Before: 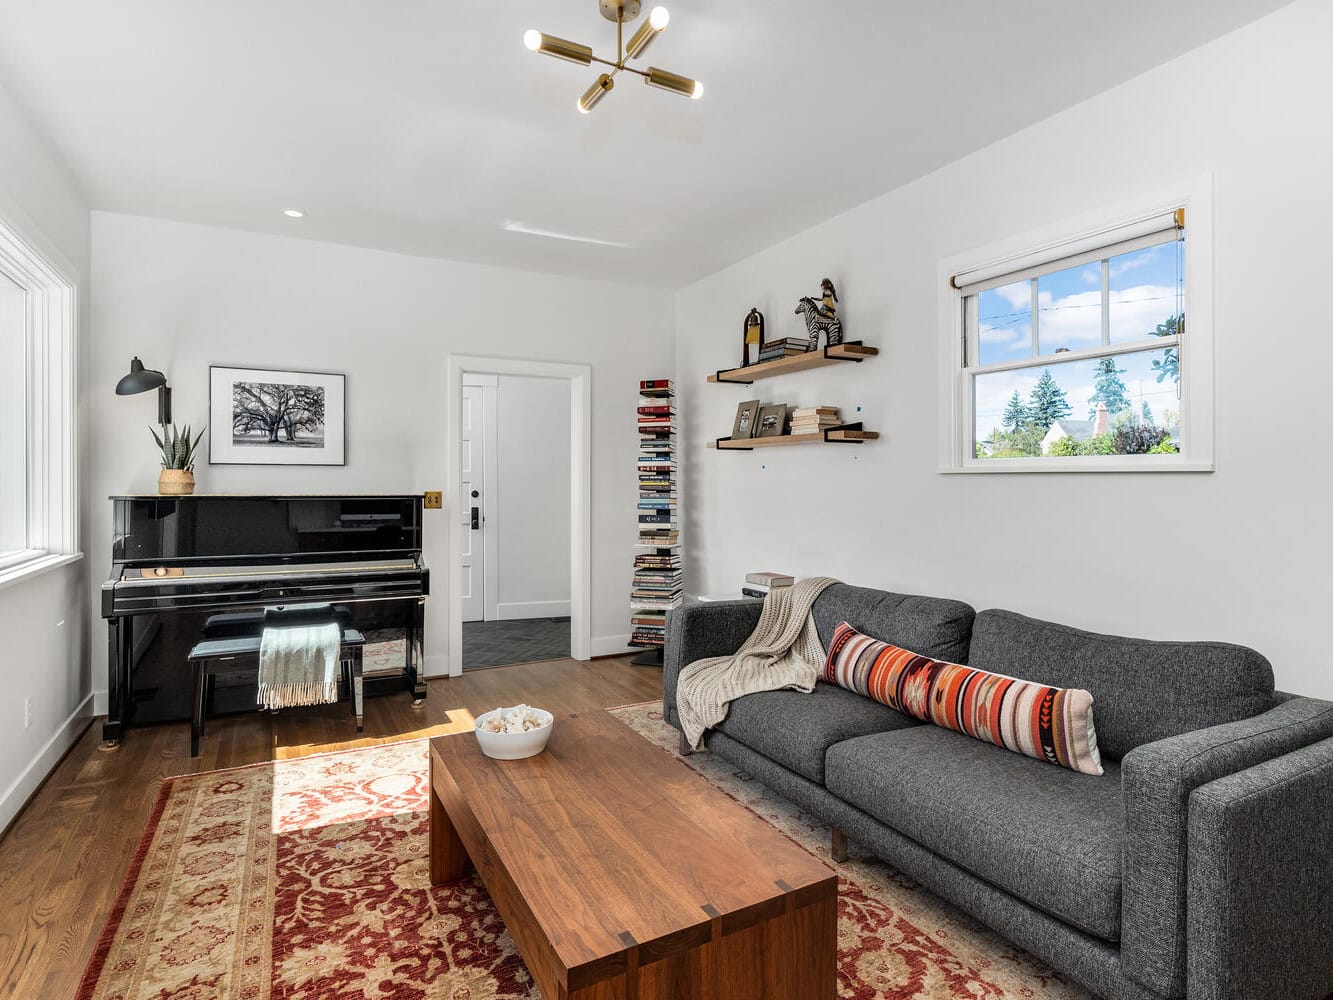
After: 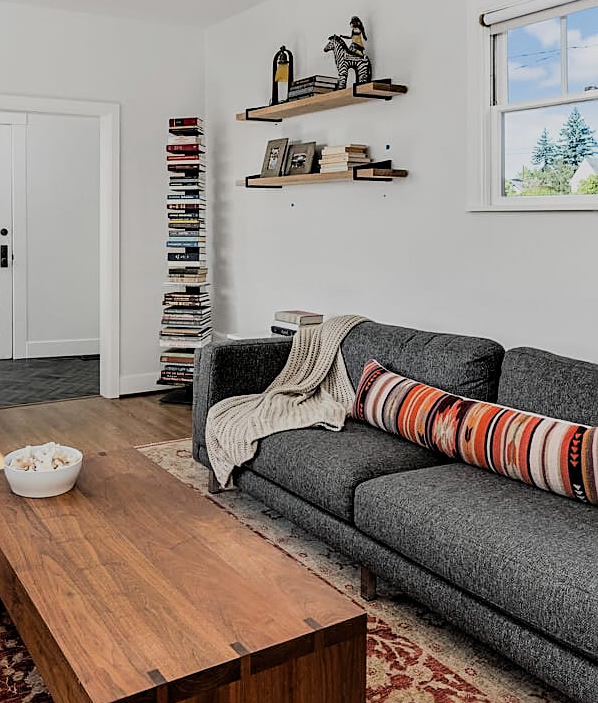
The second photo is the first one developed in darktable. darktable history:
crop: left 35.376%, top 26.259%, right 19.717%, bottom 3.417%
sharpen: on, module defaults
filmic rgb: middle gray luminance 28.76%, black relative exposure -10.35 EV, white relative exposure 5.48 EV, target black luminance 0%, hardness 3.97, latitude 2.44%, contrast 1.127, highlights saturation mix 5.84%, shadows ↔ highlights balance 14.56%
